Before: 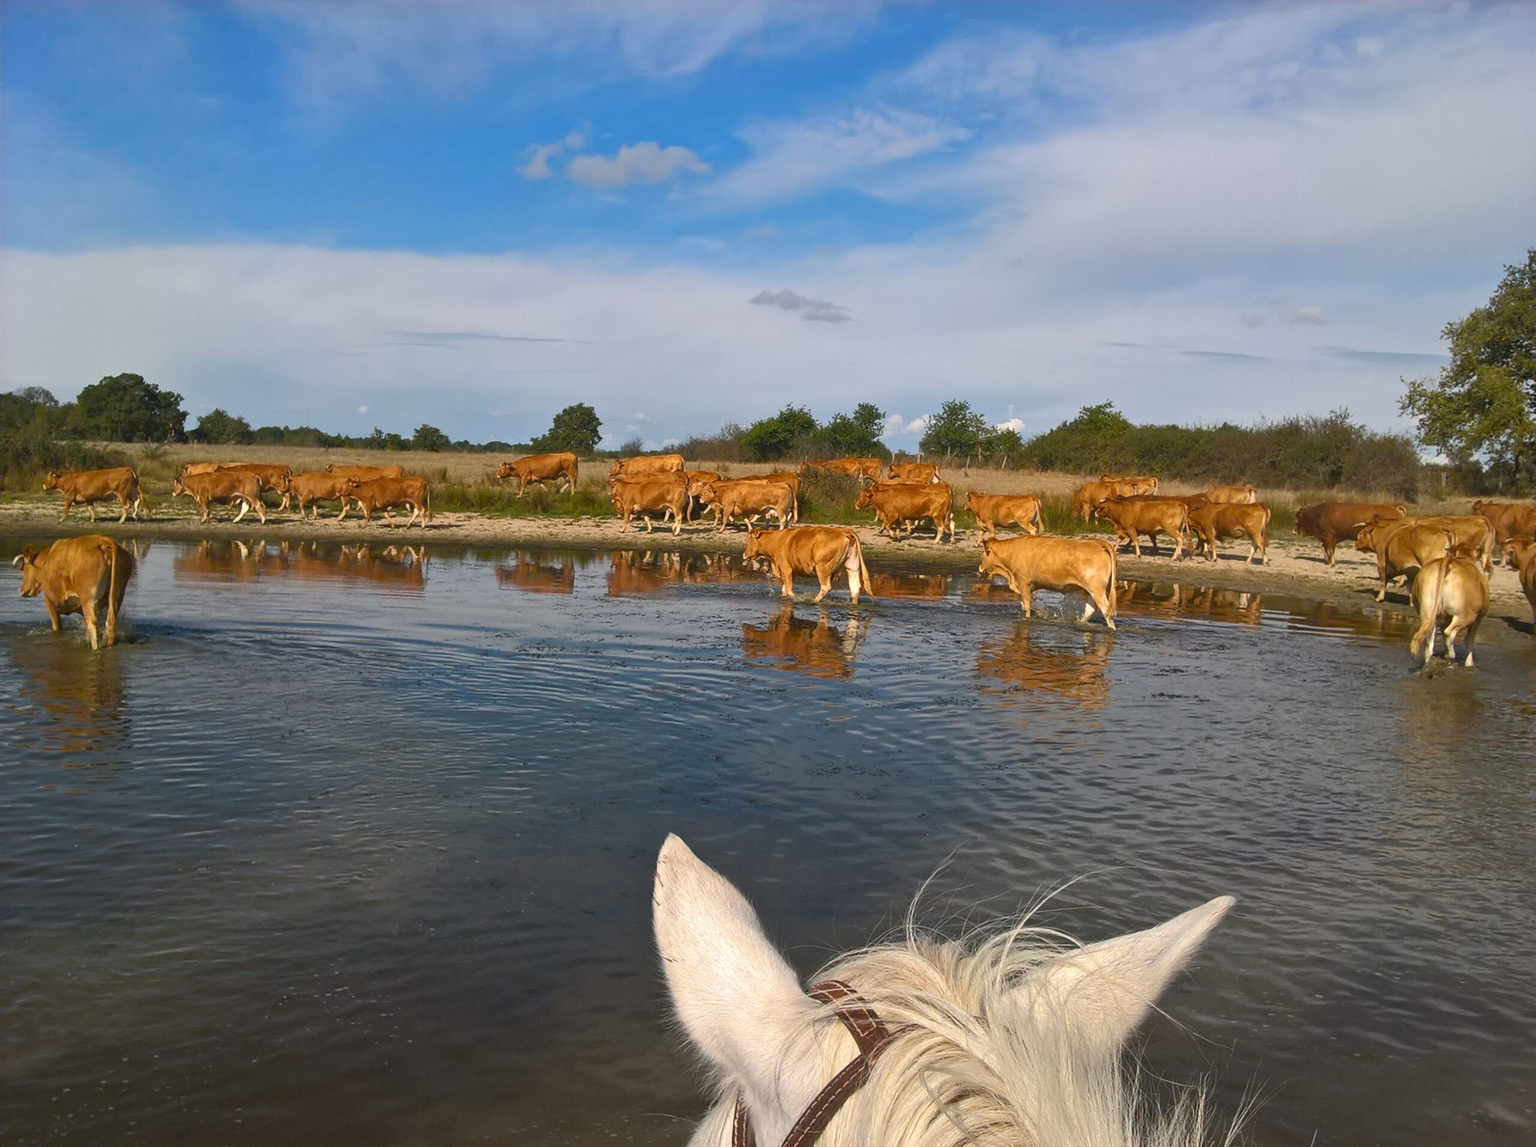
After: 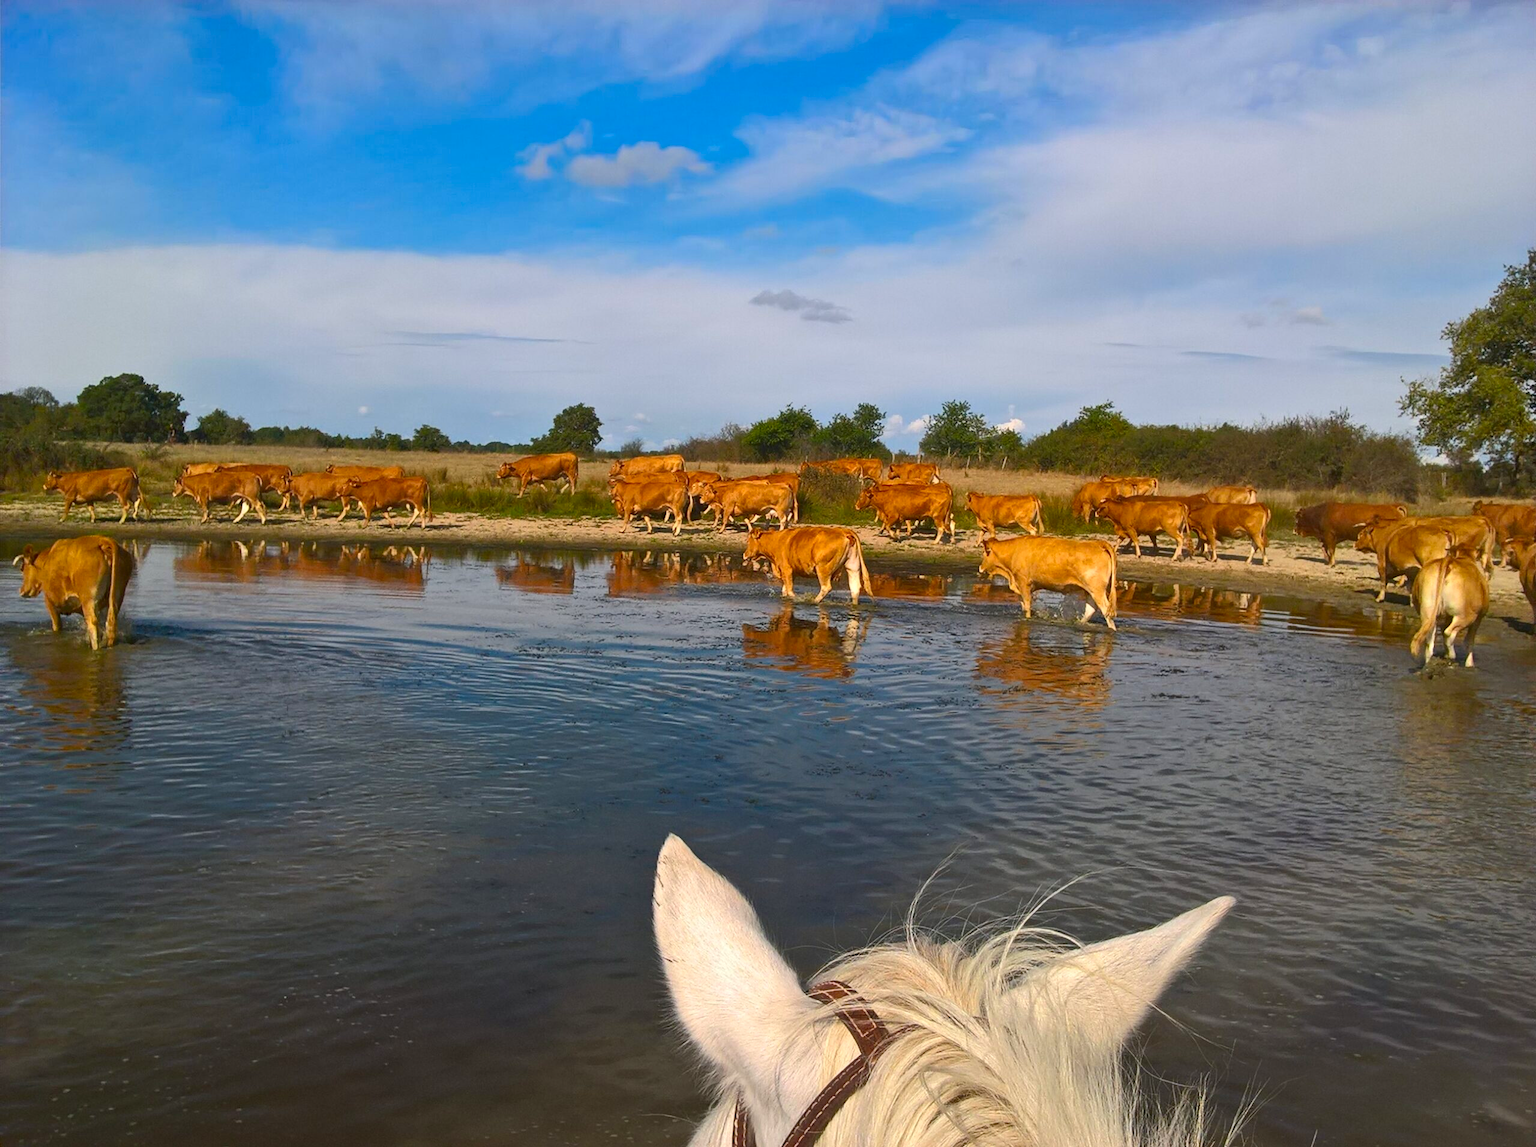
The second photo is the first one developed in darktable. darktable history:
contrast brightness saturation: contrast 0.088, saturation 0.28
